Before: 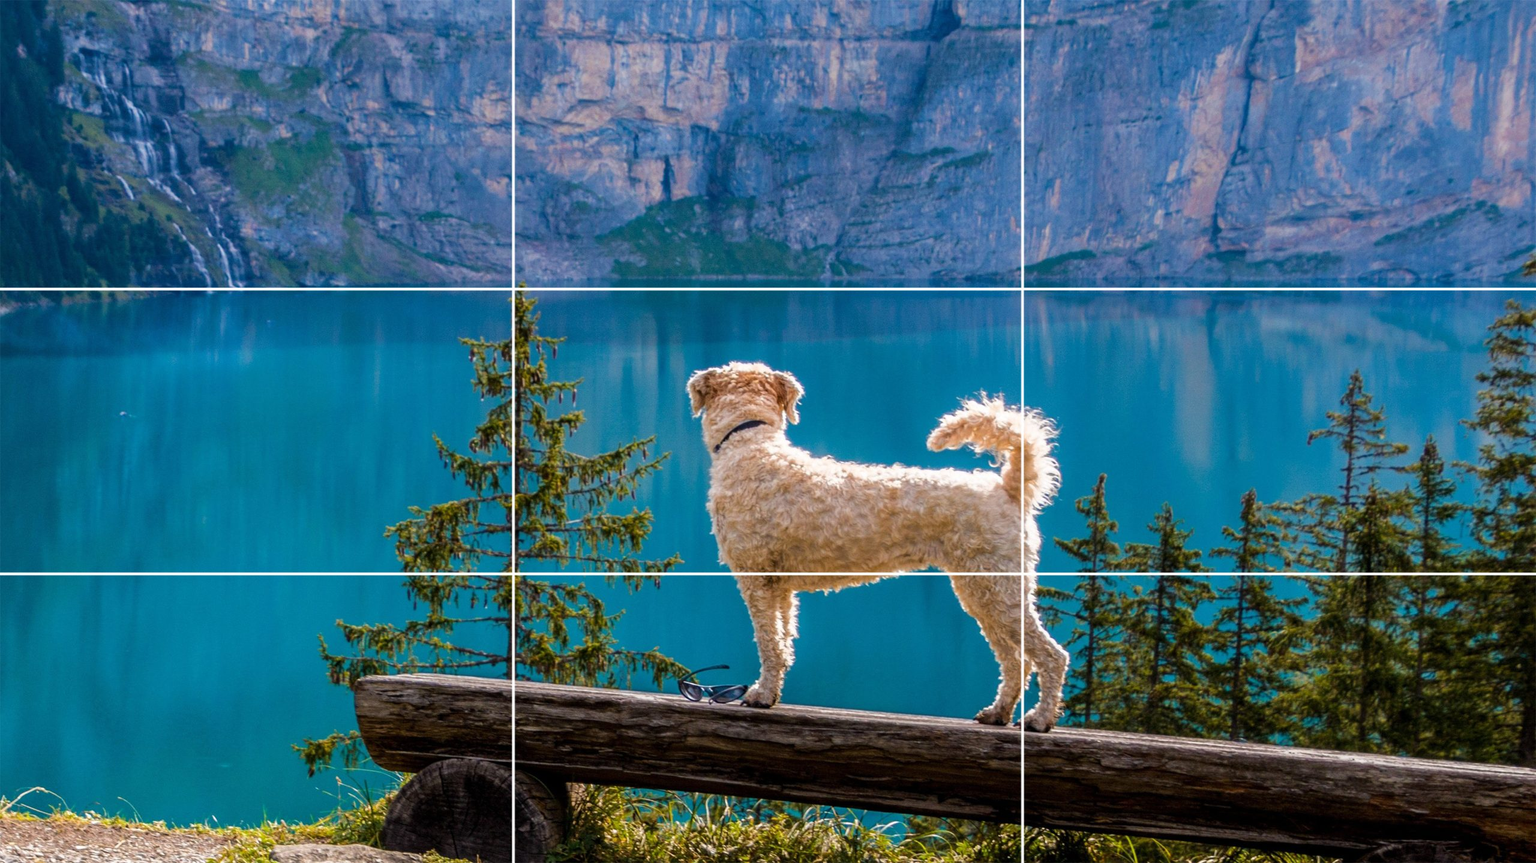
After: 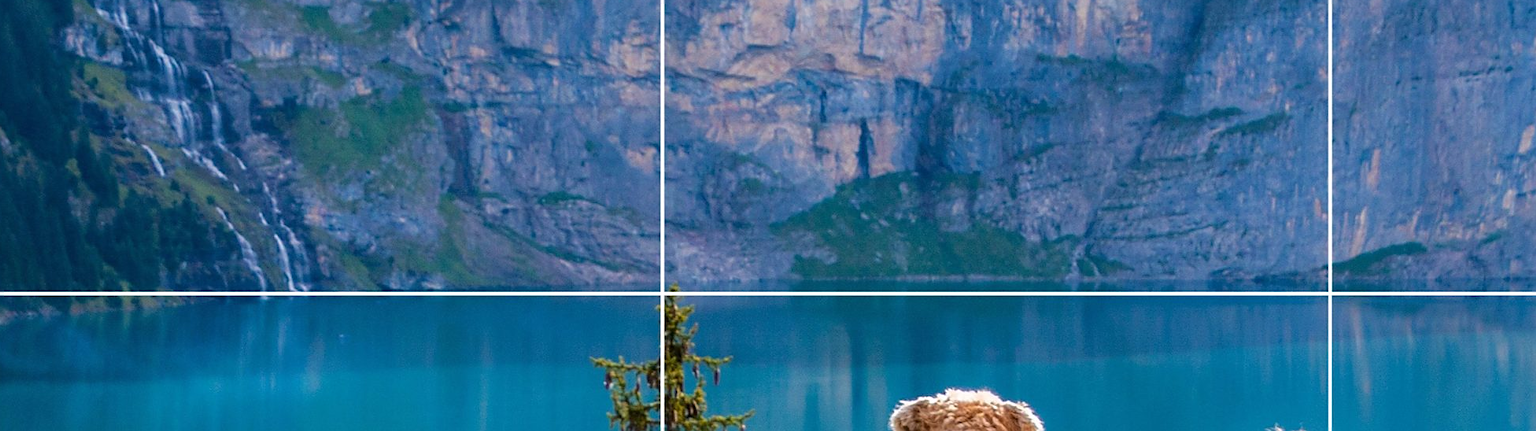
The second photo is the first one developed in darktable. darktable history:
crop: left 0.579%, top 7.627%, right 23.167%, bottom 54.275%
sharpen: radius 1.864, amount 0.398, threshold 1.271
